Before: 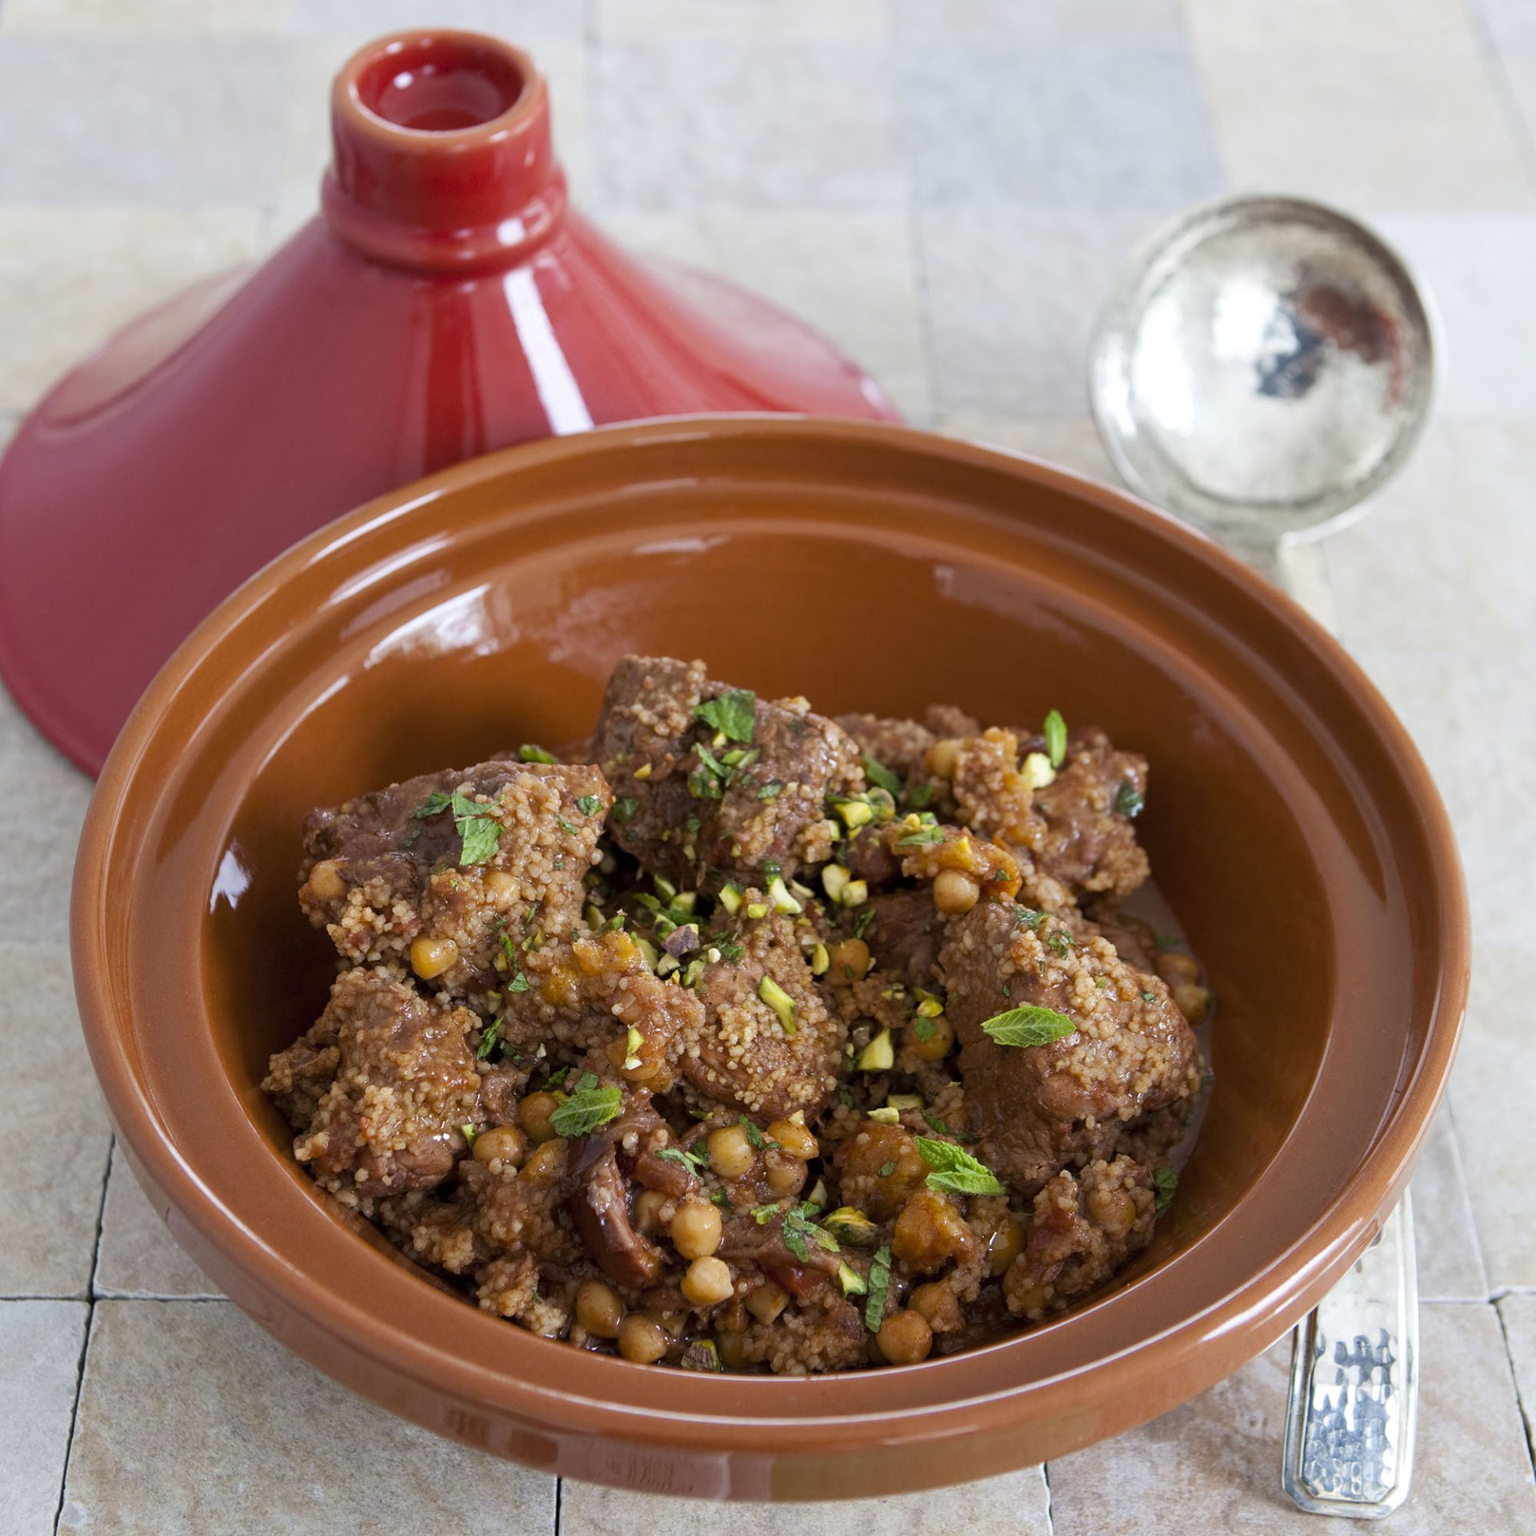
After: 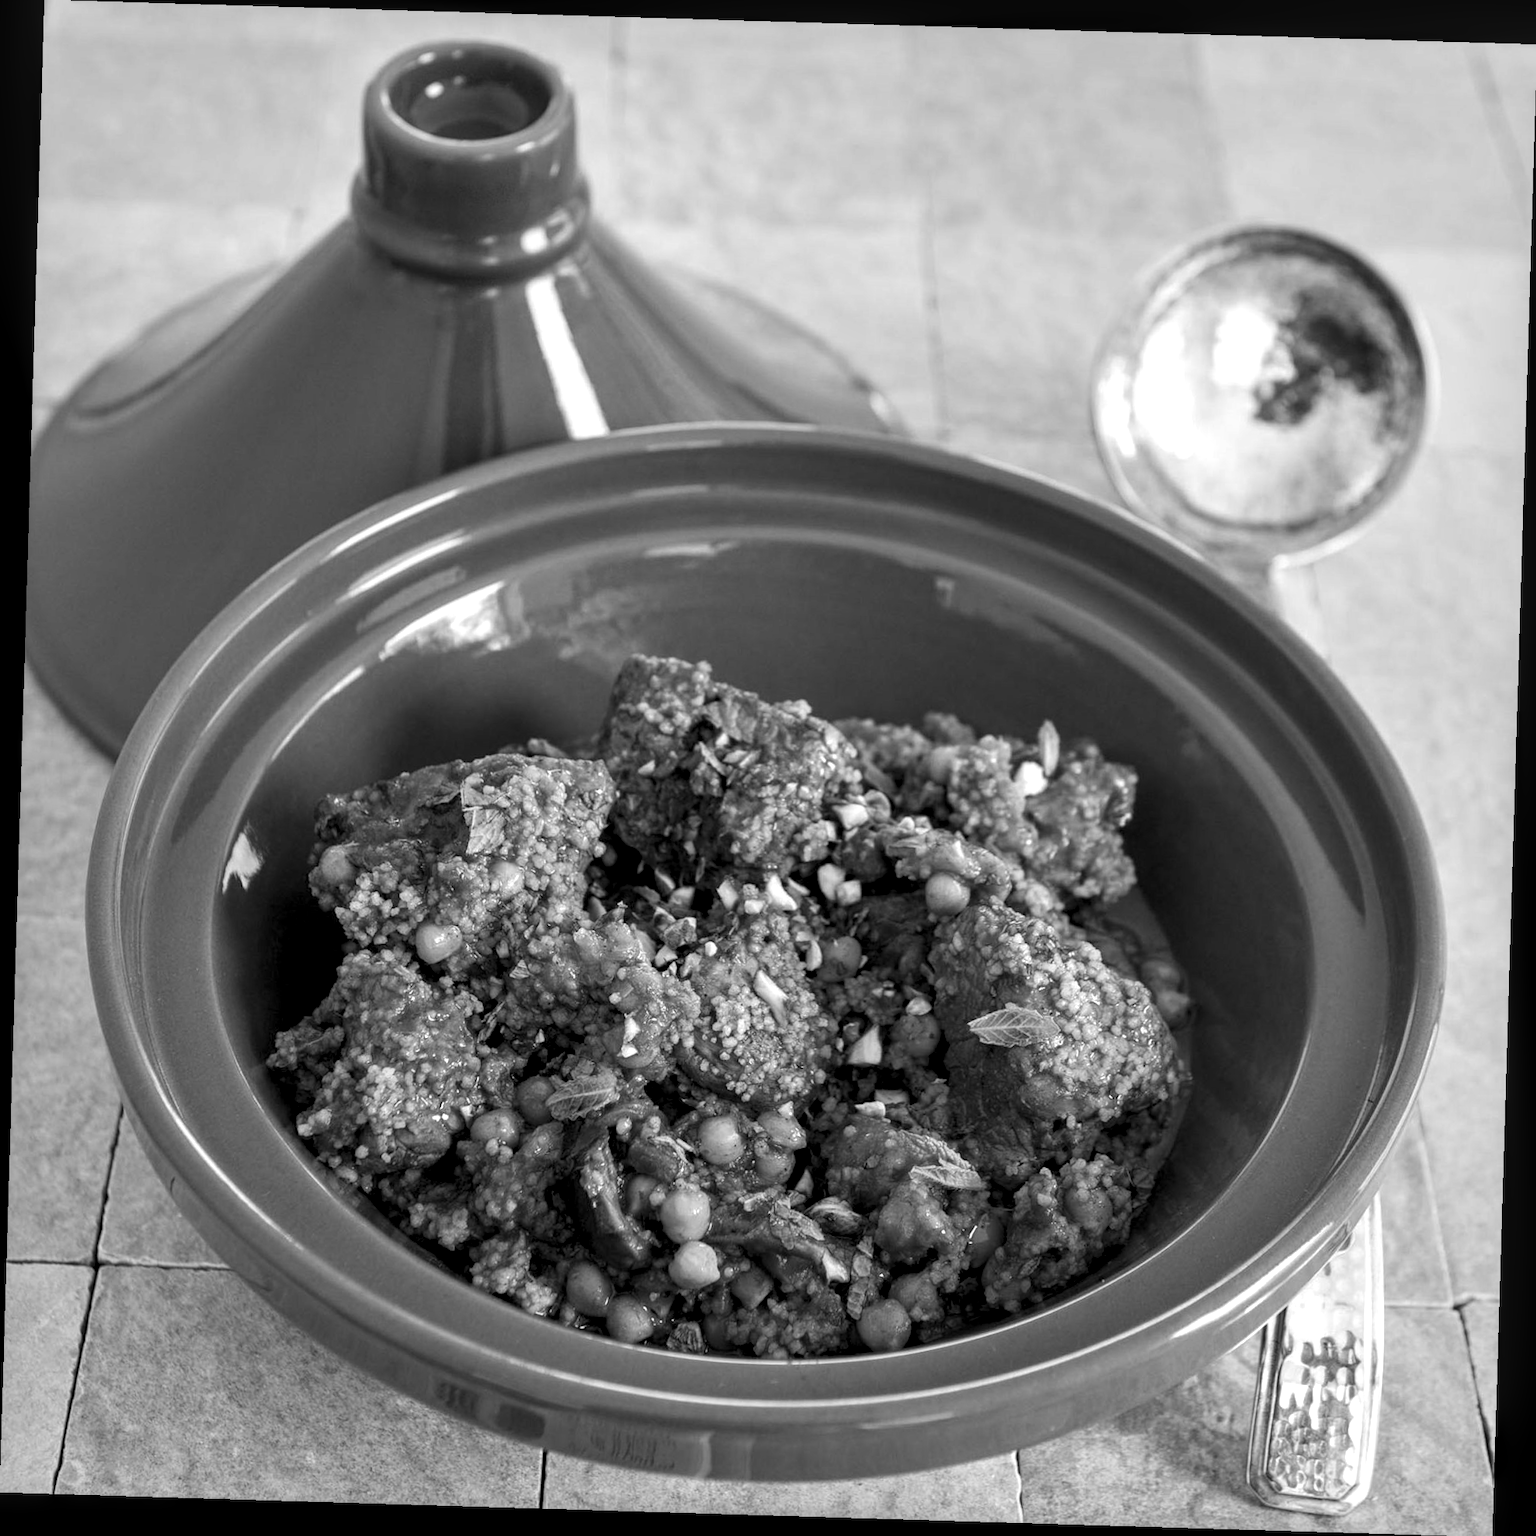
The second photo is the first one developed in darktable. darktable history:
monochrome: on, module defaults
rotate and perspective: rotation 1.72°, automatic cropping off
local contrast: detail 154%
